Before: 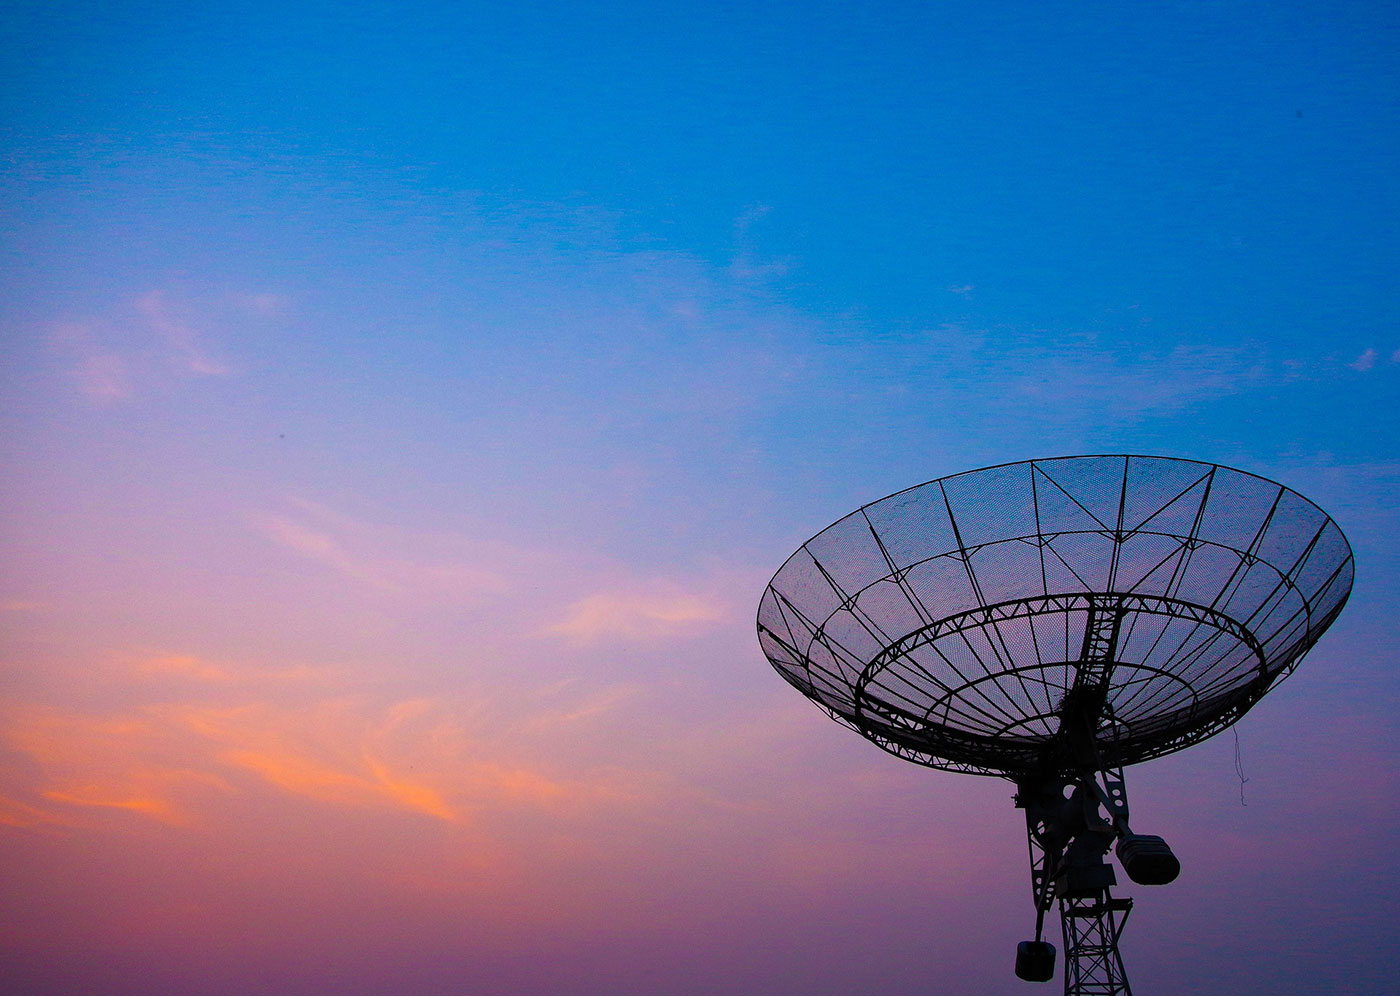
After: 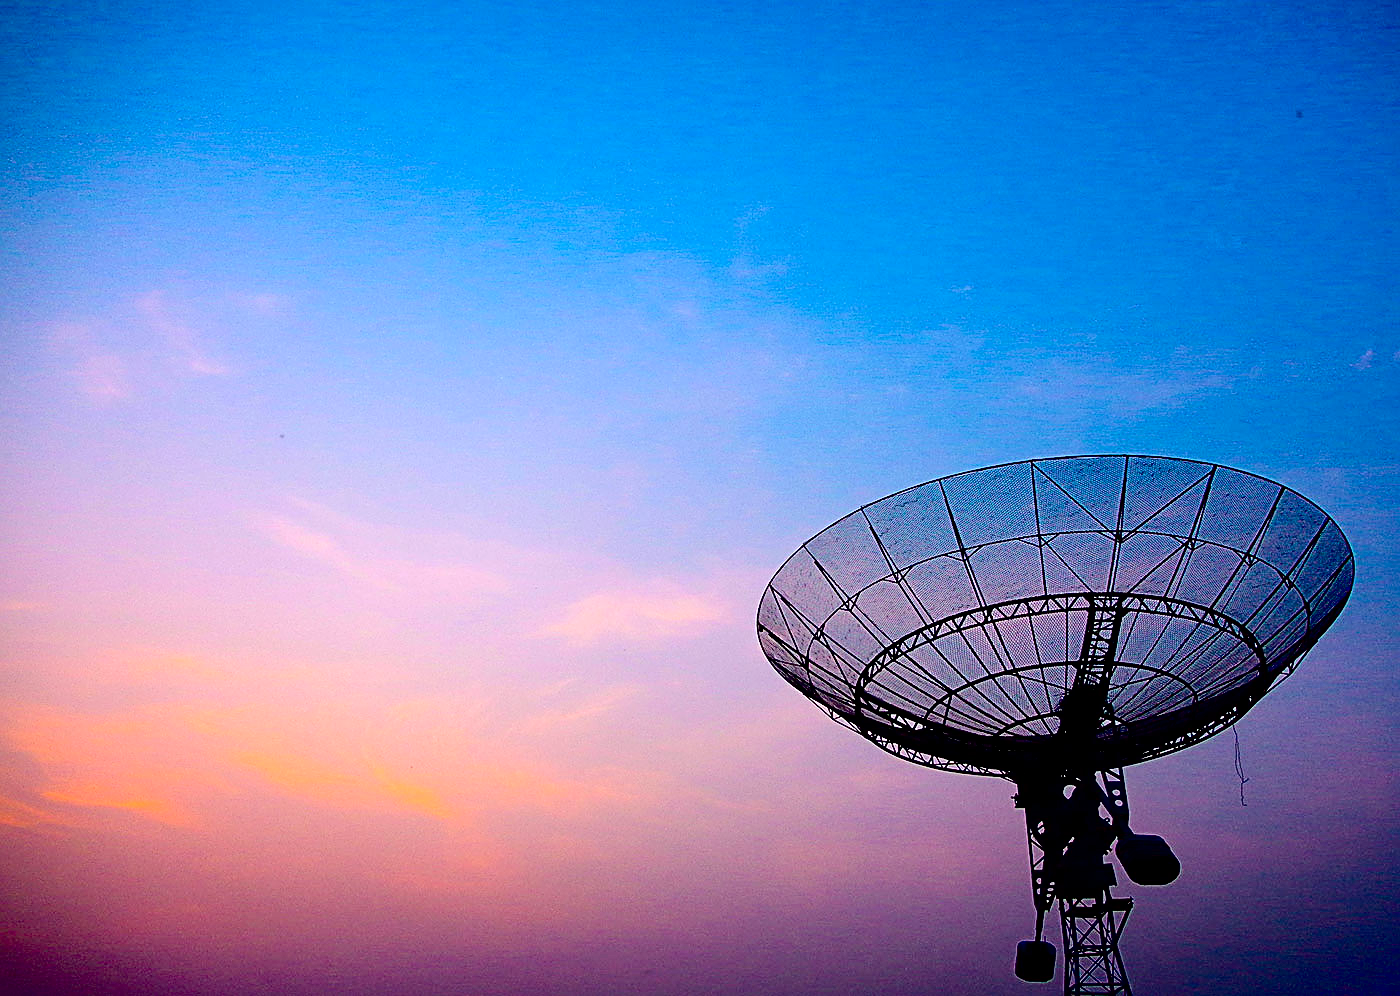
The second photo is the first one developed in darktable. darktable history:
tone curve: curves: ch0 [(0, 0) (0.003, 0.003) (0.011, 0.005) (0.025, 0.008) (0.044, 0.012) (0.069, 0.02) (0.1, 0.031) (0.136, 0.047) (0.177, 0.088) (0.224, 0.141) (0.277, 0.222) (0.335, 0.32) (0.399, 0.425) (0.468, 0.524) (0.543, 0.623) (0.623, 0.716) (0.709, 0.796) (0.801, 0.88) (0.898, 0.959) (1, 1)], color space Lab, independent channels, preserve colors none
sharpen: on, module defaults
exposure: black level correction 0.03, exposure 0.305 EV, compensate highlight preservation false
